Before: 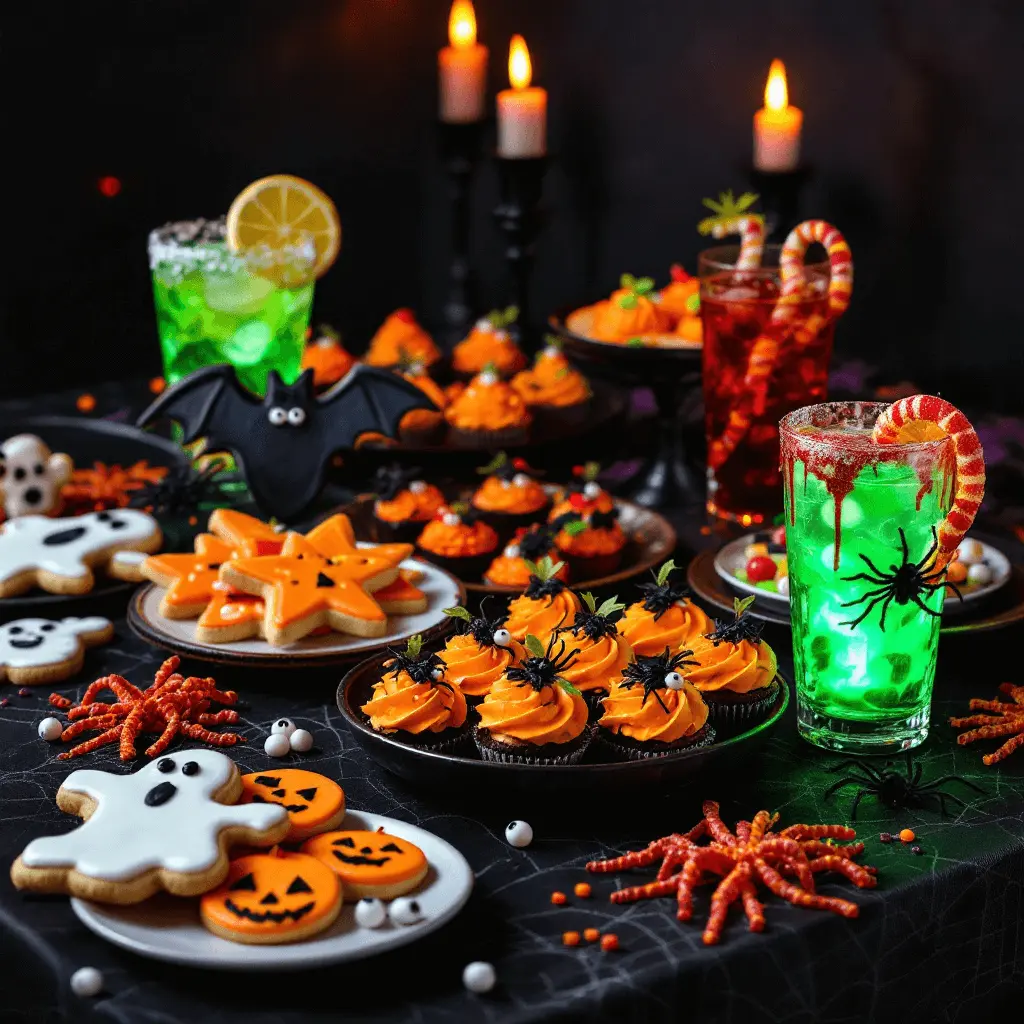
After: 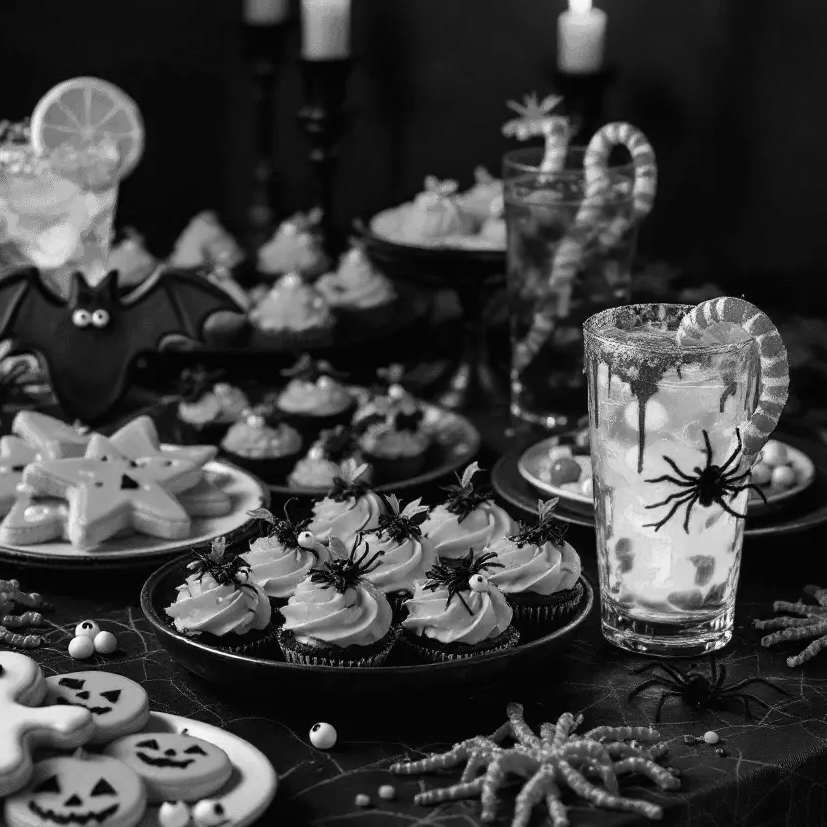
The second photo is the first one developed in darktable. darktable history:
monochrome: on, module defaults
crop: left 19.159%, top 9.58%, bottom 9.58%
